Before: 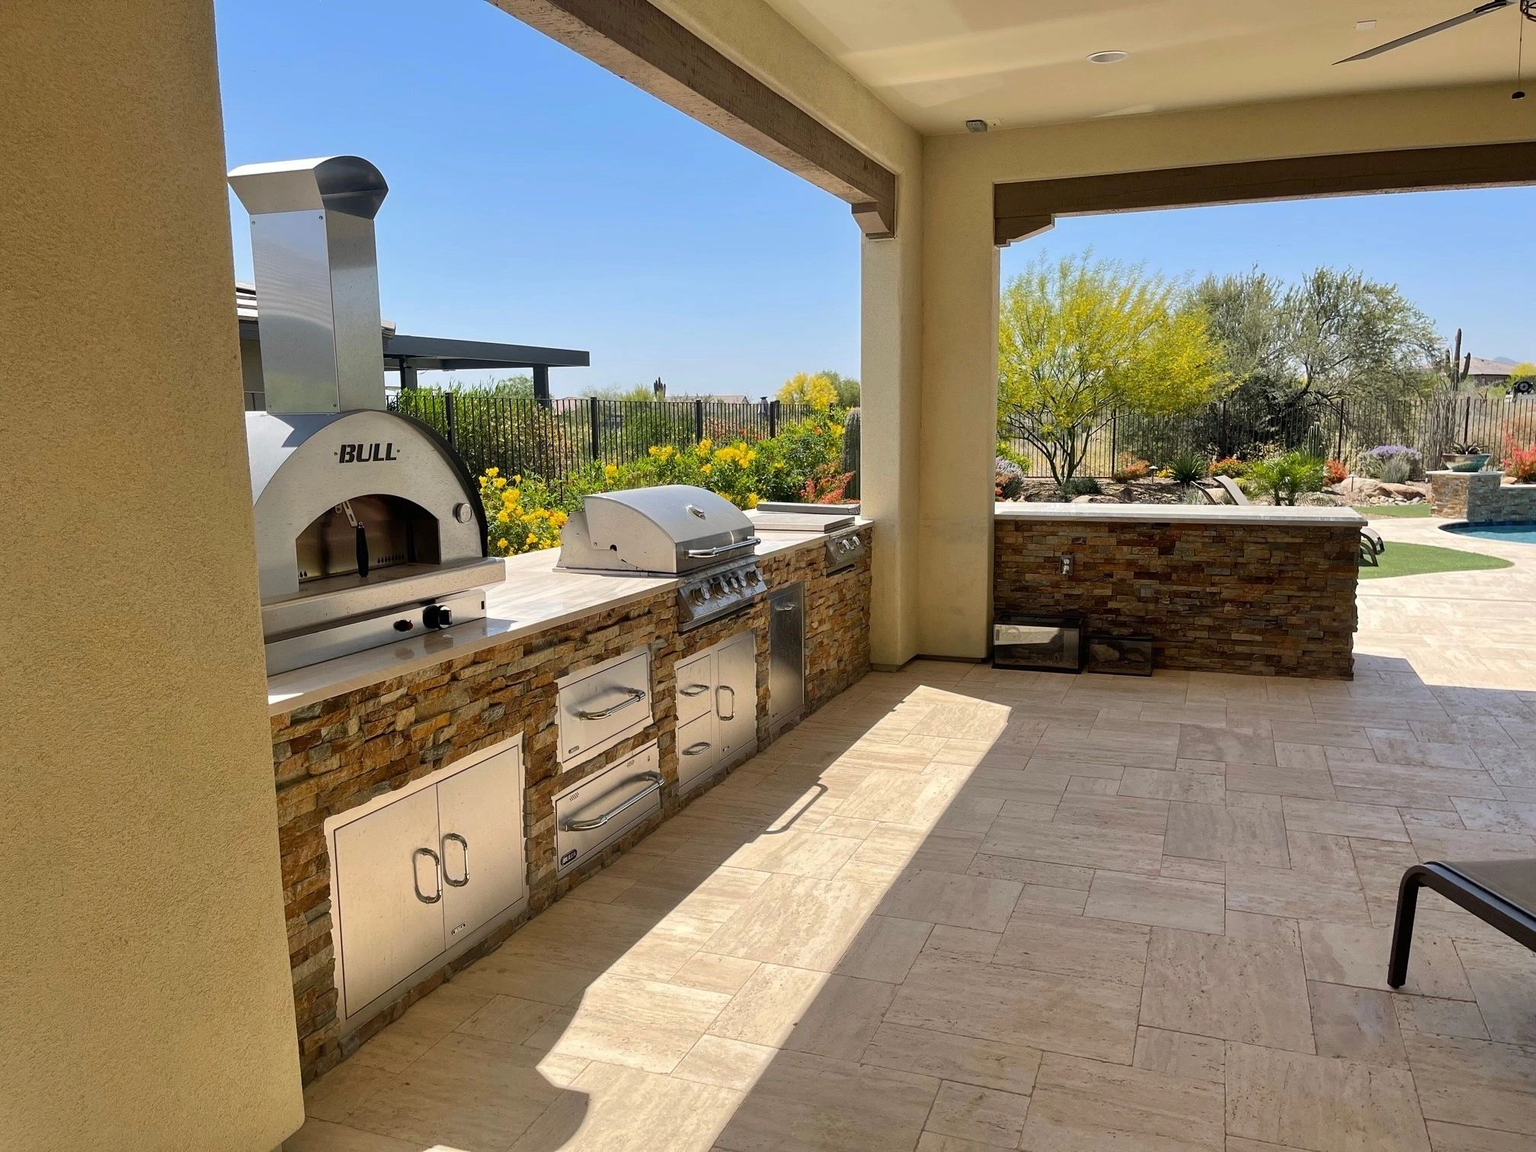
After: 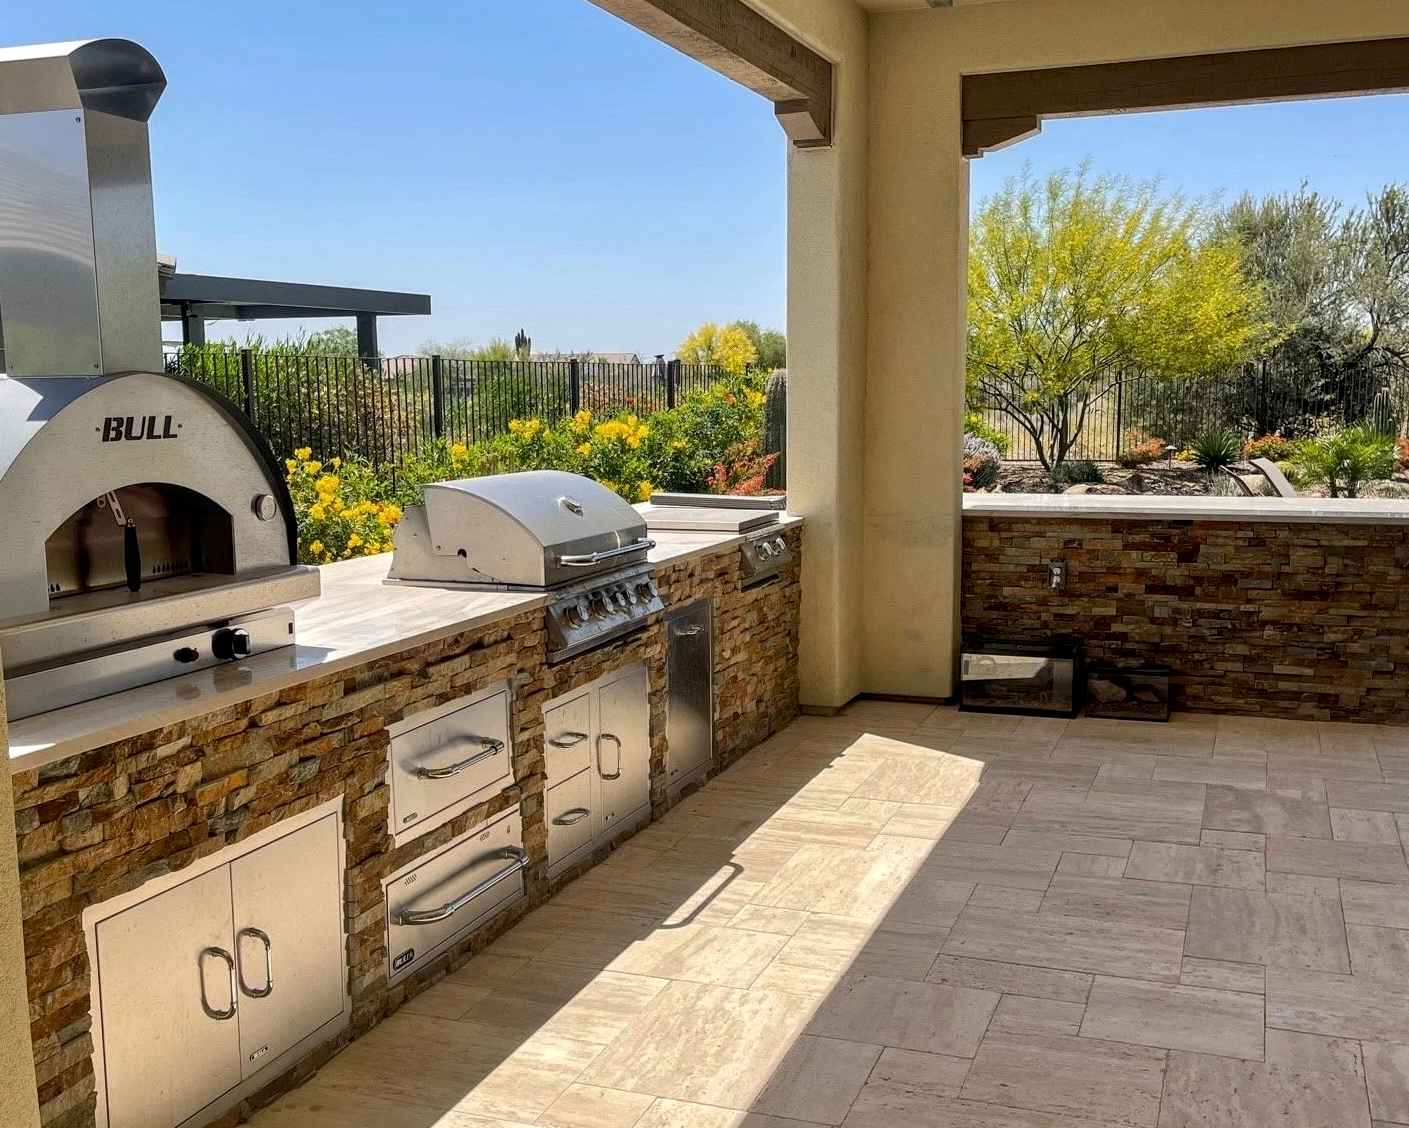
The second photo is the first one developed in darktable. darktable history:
exposure: black level correction 0.001, compensate exposure bias true, compensate highlight preservation false
local contrast: on, module defaults
crop and rotate: left 17.03%, top 10.982%, right 13.061%, bottom 14.403%
